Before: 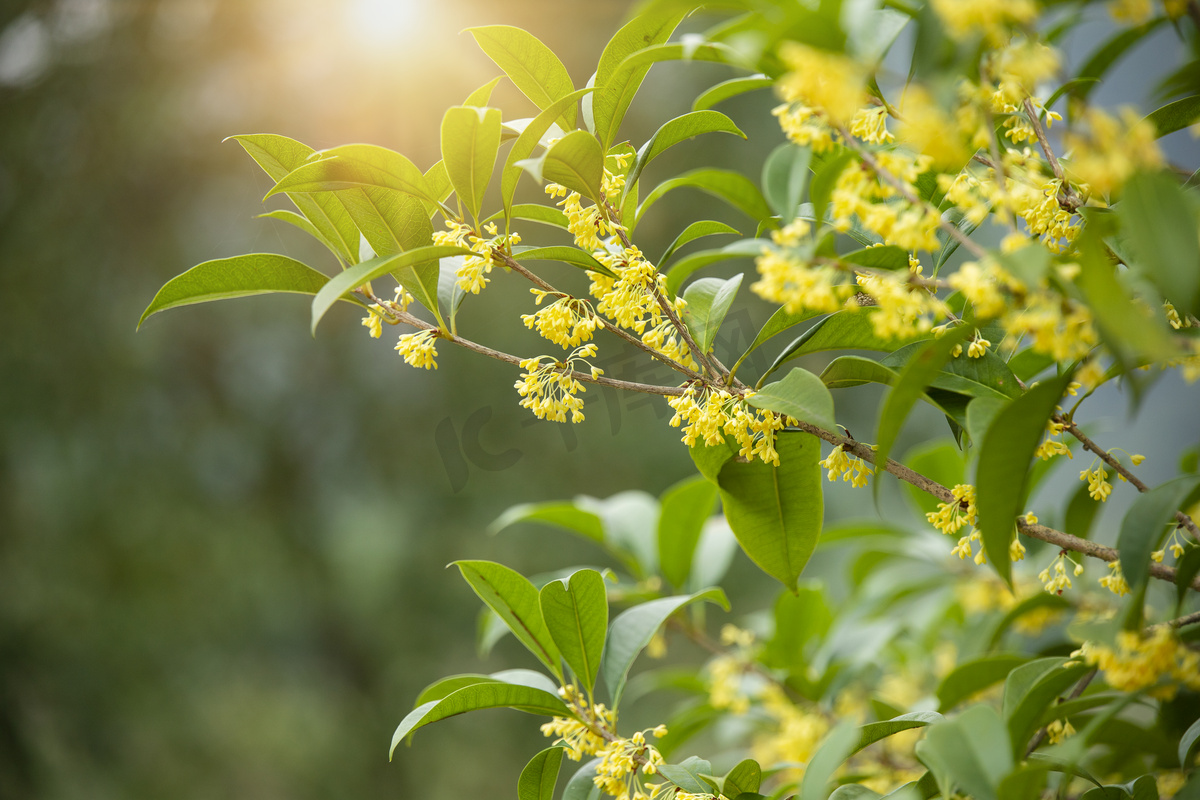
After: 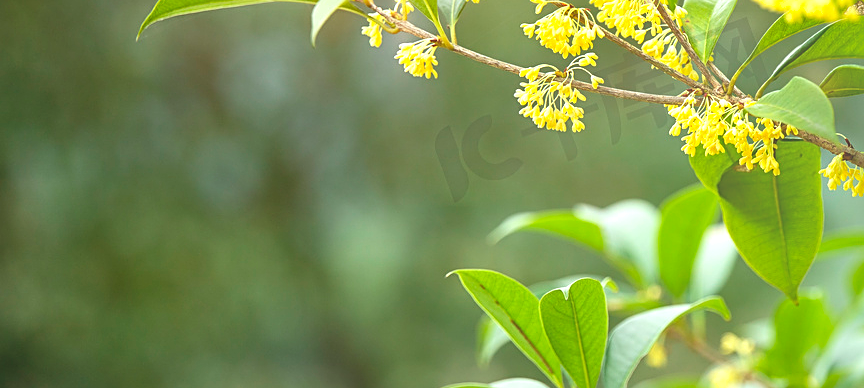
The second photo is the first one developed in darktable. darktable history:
bloom: size 40%
color correction: saturation 0.98
sharpen: on, module defaults
exposure: black level correction -0.005, exposure 0.622 EV, compensate highlight preservation false
white balance: red 0.978, blue 0.999
shadows and highlights: soften with gaussian
crop: top 36.498%, right 27.964%, bottom 14.995%
